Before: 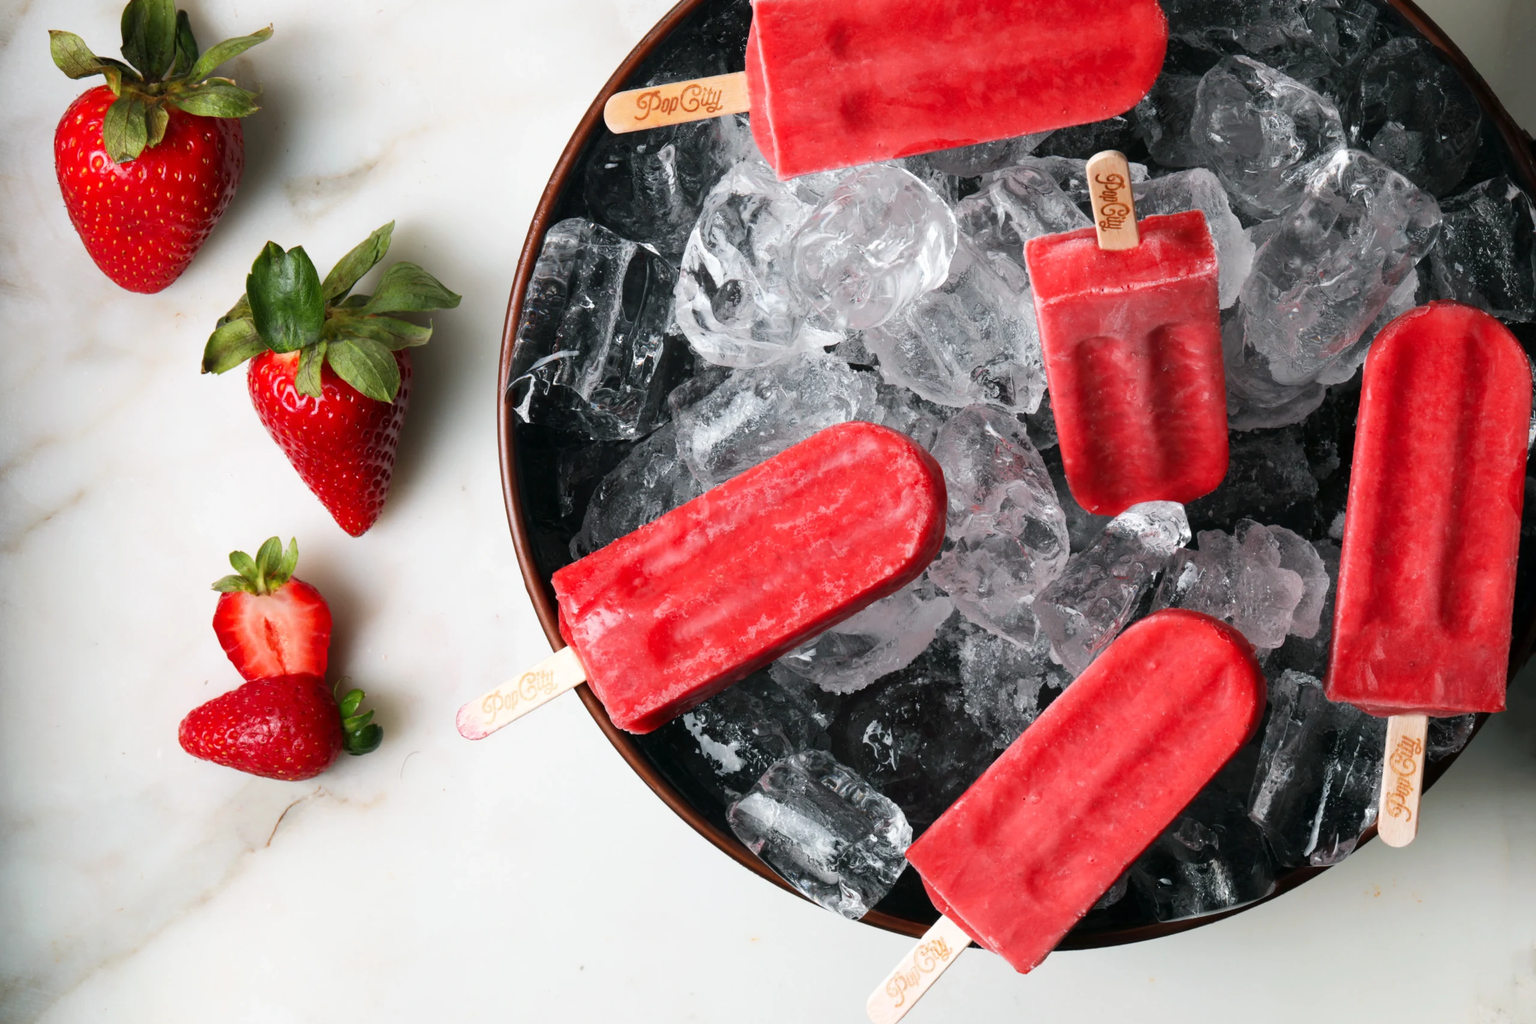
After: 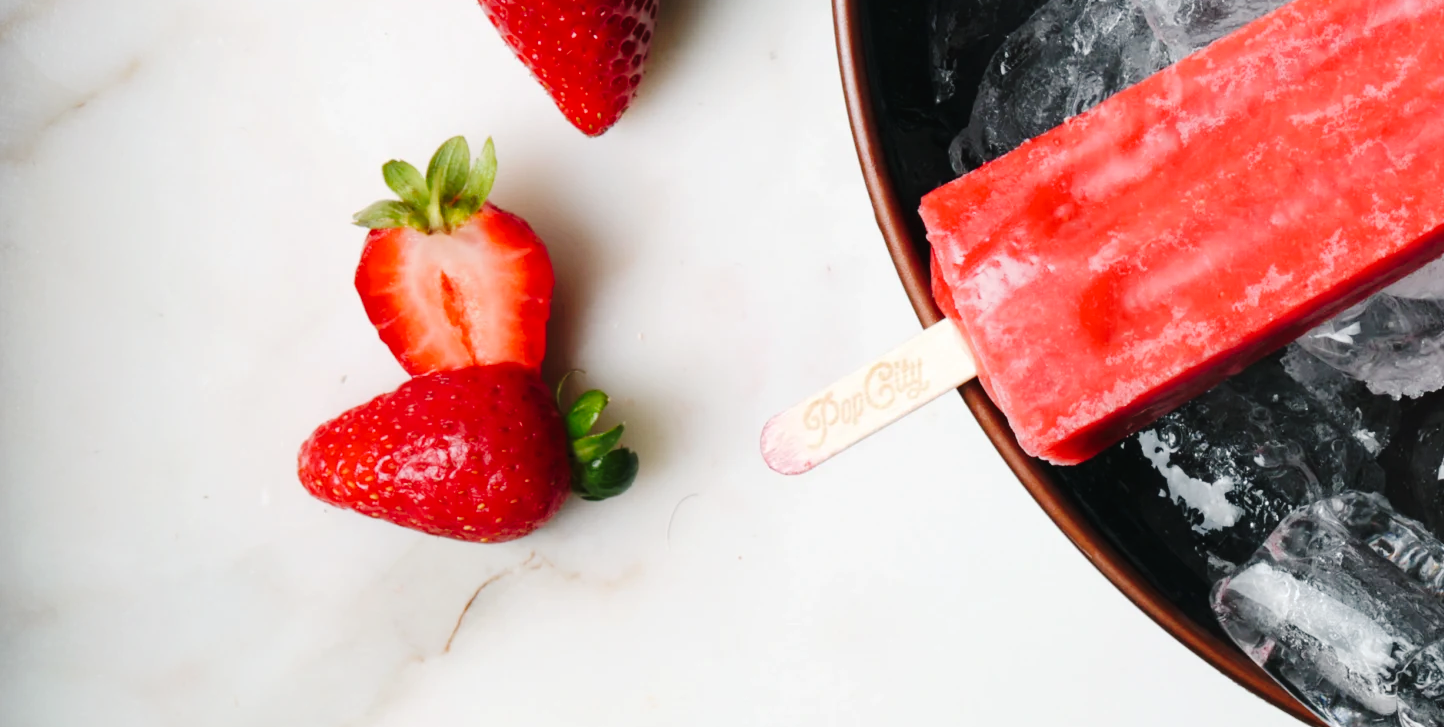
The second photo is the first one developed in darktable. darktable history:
tone curve: curves: ch0 [(0, 0) (0.003, 0.02) (0.011, 0.023) (0.025, 0.028) (0.044, 0.045) (0.069, 0.063) (0.1, 0.09) (0.136, 0.122) (0.177, 0.166) (0.224, 0.223) (0.277, 0.297) (0.335, 0.384) (0.399, 0.461) (0.468, 0.549) (0.543, 0.632) (0.623, 0.705) (0.709, 0.772) (0.801, 0.844) (0.898, 0.91) (1, 1)], preserve colors none
crop: top 44.483%, right 43.593%, bottom 12.892%
